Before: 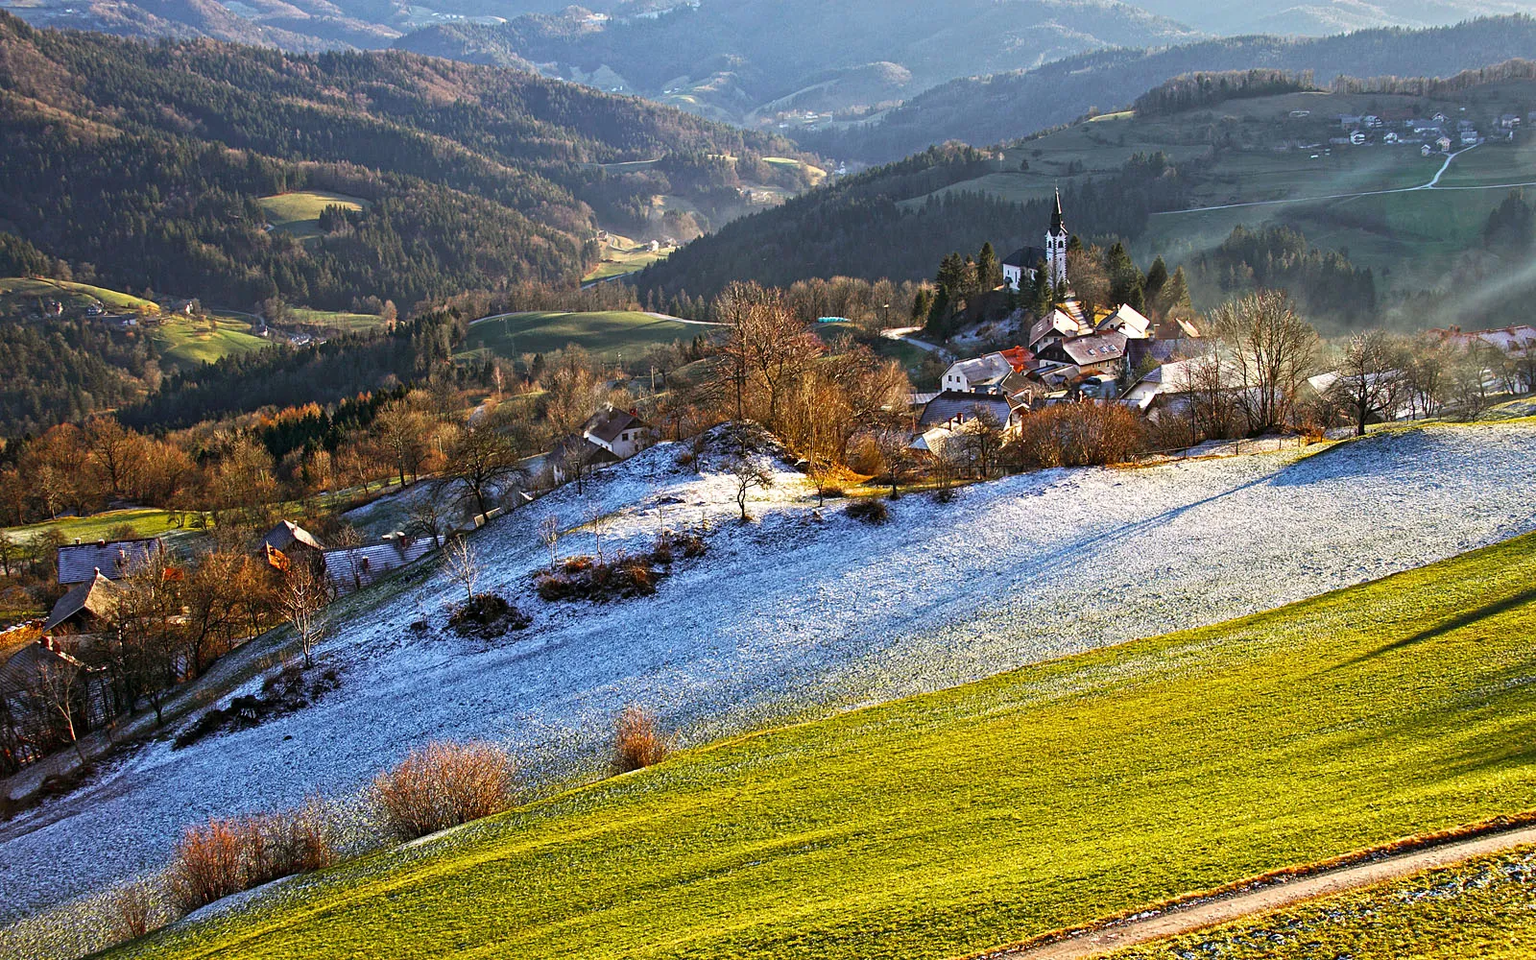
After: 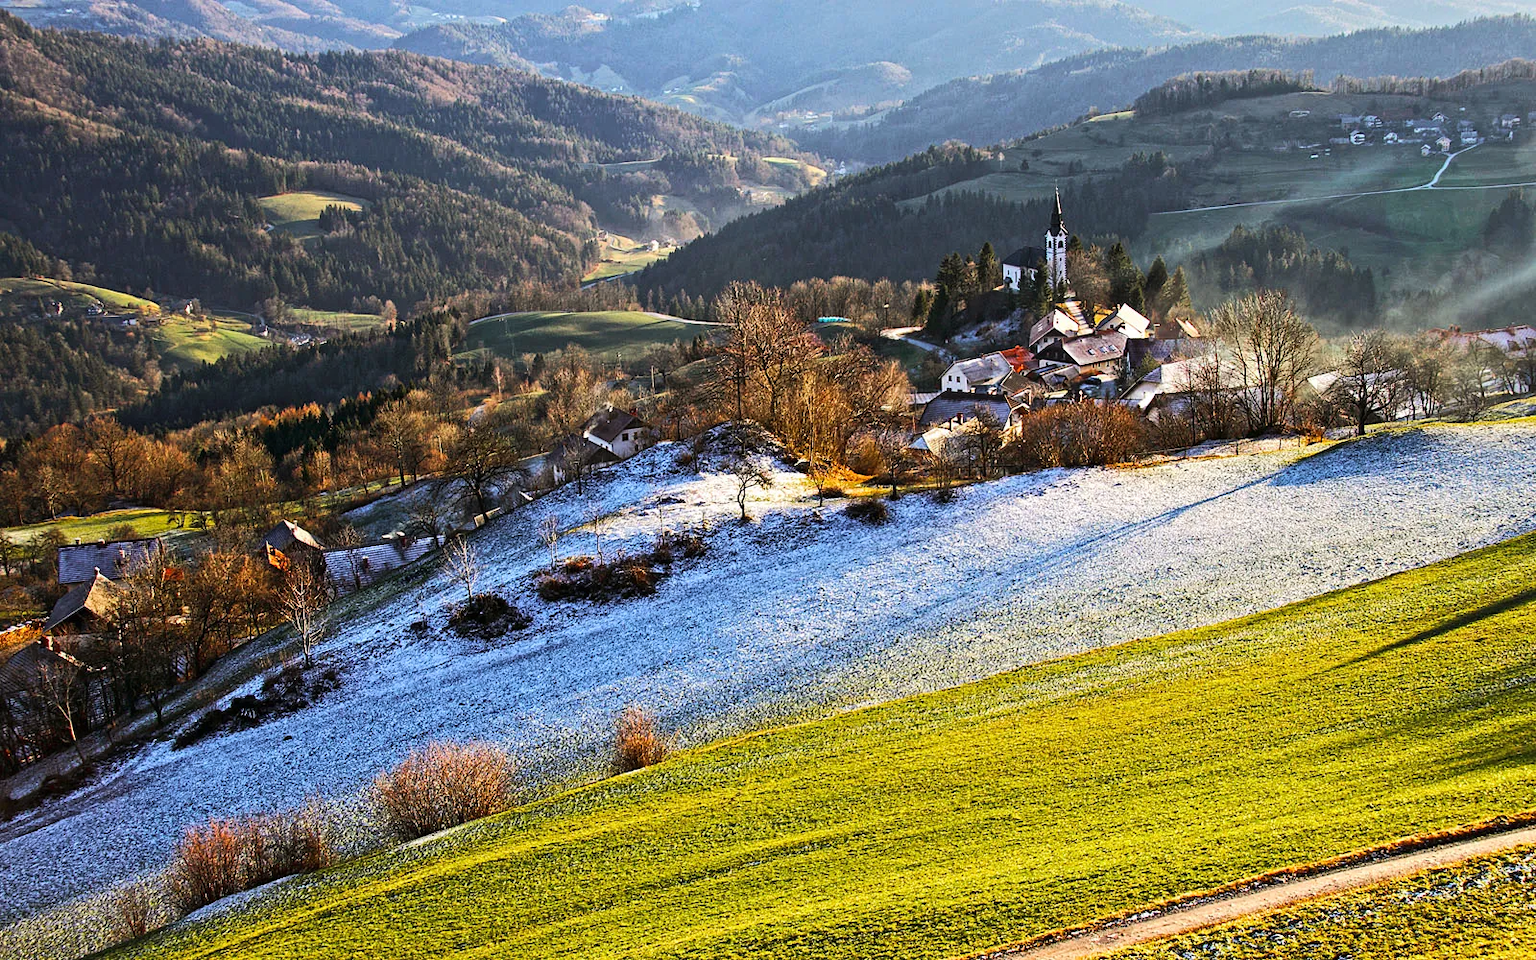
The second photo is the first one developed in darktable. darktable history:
tone curve: curves: ch0 [(0, 0) (0.003, 0.005) (0.011, 0.011) (0.025, 0.022) (0.044, 0.035) (0.069, 0.051) (0.1, 0.073) (0.136, 0.106) (0.177, 0.147) (0.224, 0.195) (0.277, 0.253) (0.335, 0.315) (0.399, 0.388) (0.468, 0.488) (0.543, 0.586) (0.623, 0.685) (0.709, 0.764) (0.801, 0.838) (0.898, 0.908) (1, 1)], color space Lab, linked channels, preserve colors none
